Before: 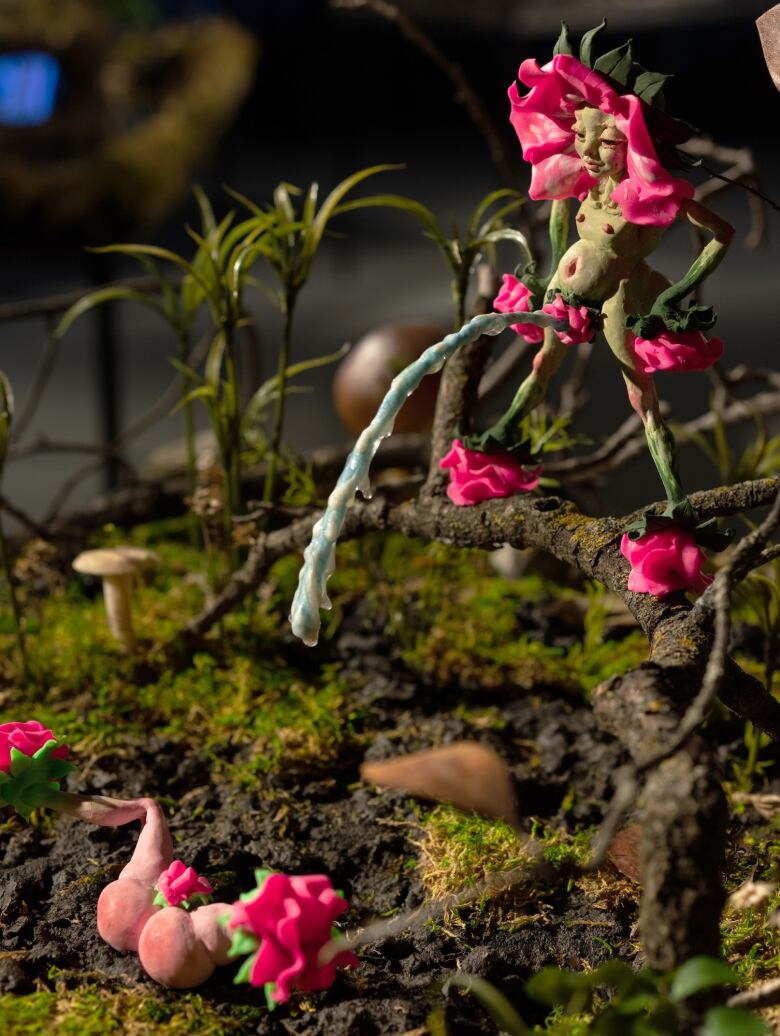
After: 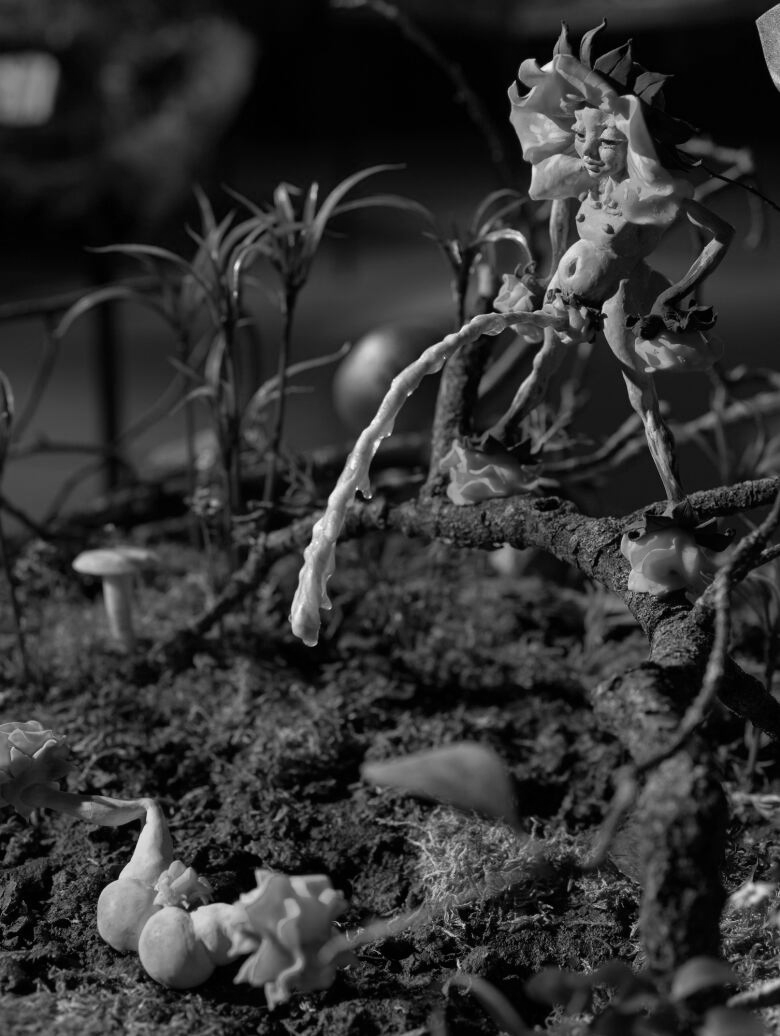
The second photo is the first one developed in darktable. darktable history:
color calibration: output gray [0.31, 0.36, 0.33, 0], gray › normalize channels true, illuminant same as pipeline (D50), adaptation XYZ, x 0.346, y 0.359, gamut compression 0
